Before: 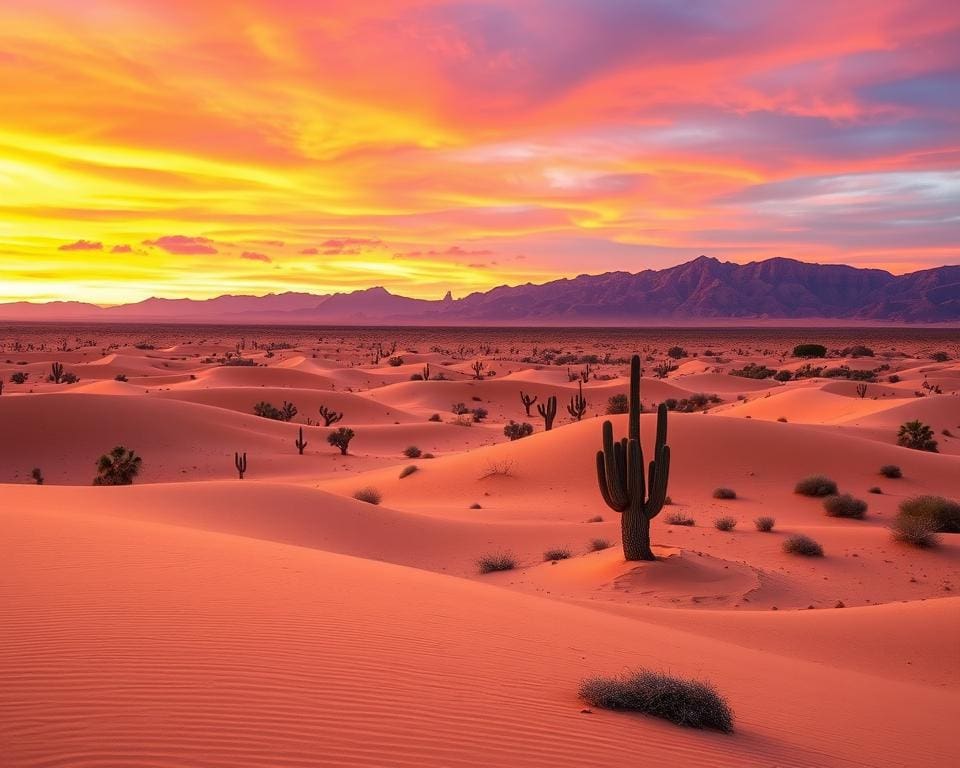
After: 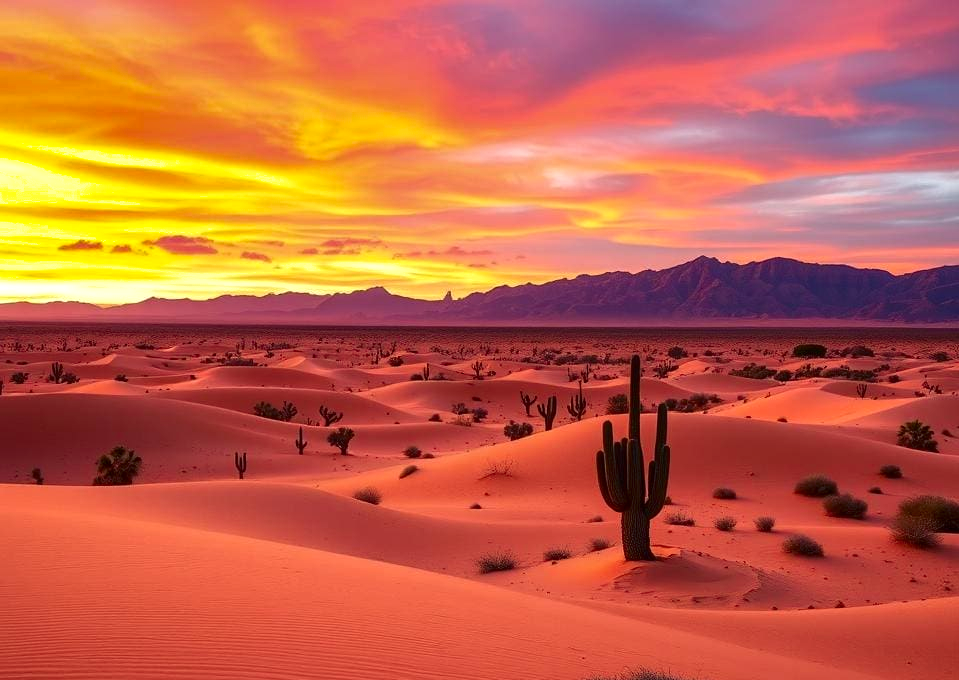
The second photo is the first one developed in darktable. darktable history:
exposure: exposure 0.196 EV, compensate exposure bias true, compensate highlight preservation false
contrast brightness saturation: contrast 0.068, brightness -0.126, saturation 0.058
shadows and highlights: low approximation 0.01, soften with gaussian
crop and rotate: top 0%, bottom 11.348%
